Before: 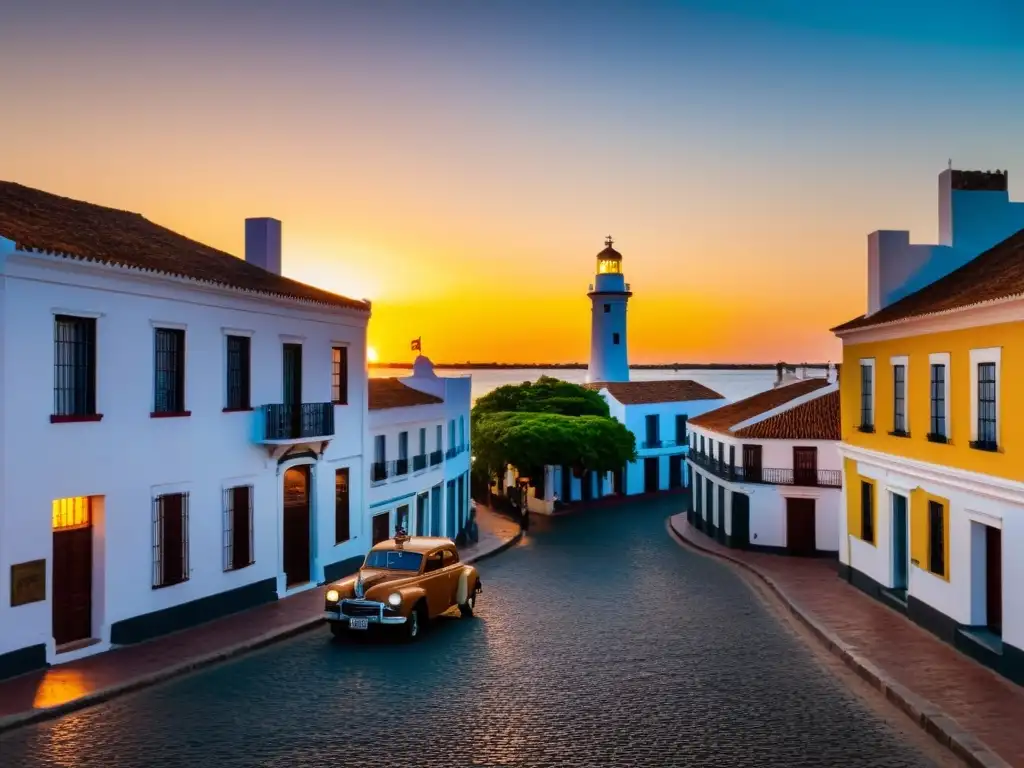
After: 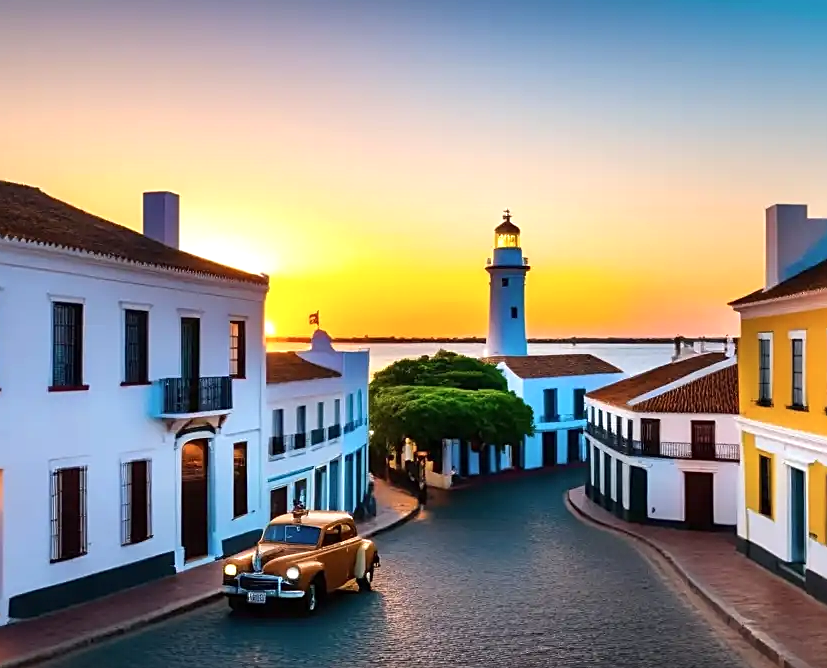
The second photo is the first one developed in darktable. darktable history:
contrast brightness saturation: contrast 0.007, saturation -0.067
crop: left 10.021%, top 3.481%, right 9.198%, bottom 9.485%
sharpen: on, module defaults
exposure: black level correction 0, exposure 0.5 EV, compensate highlight preservation false
